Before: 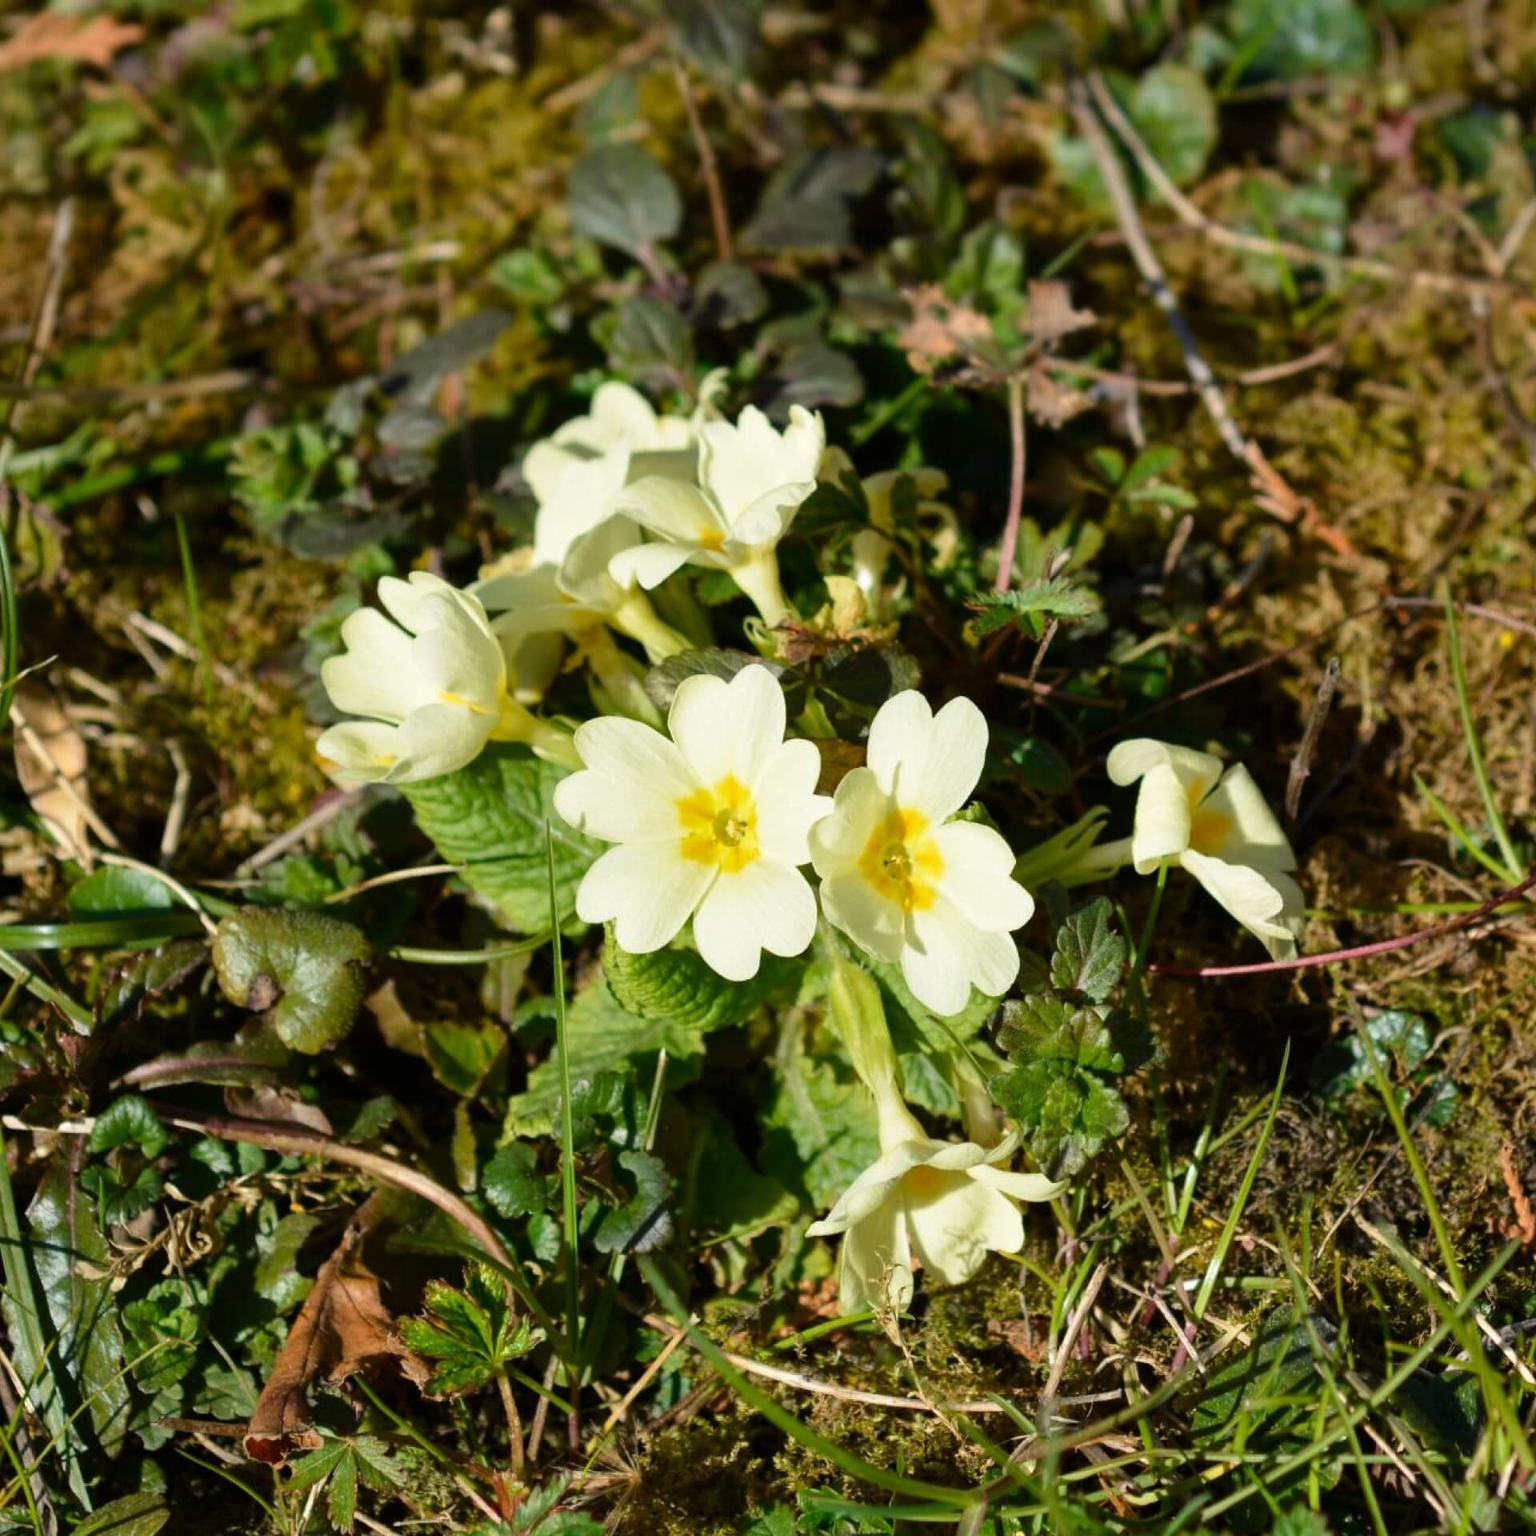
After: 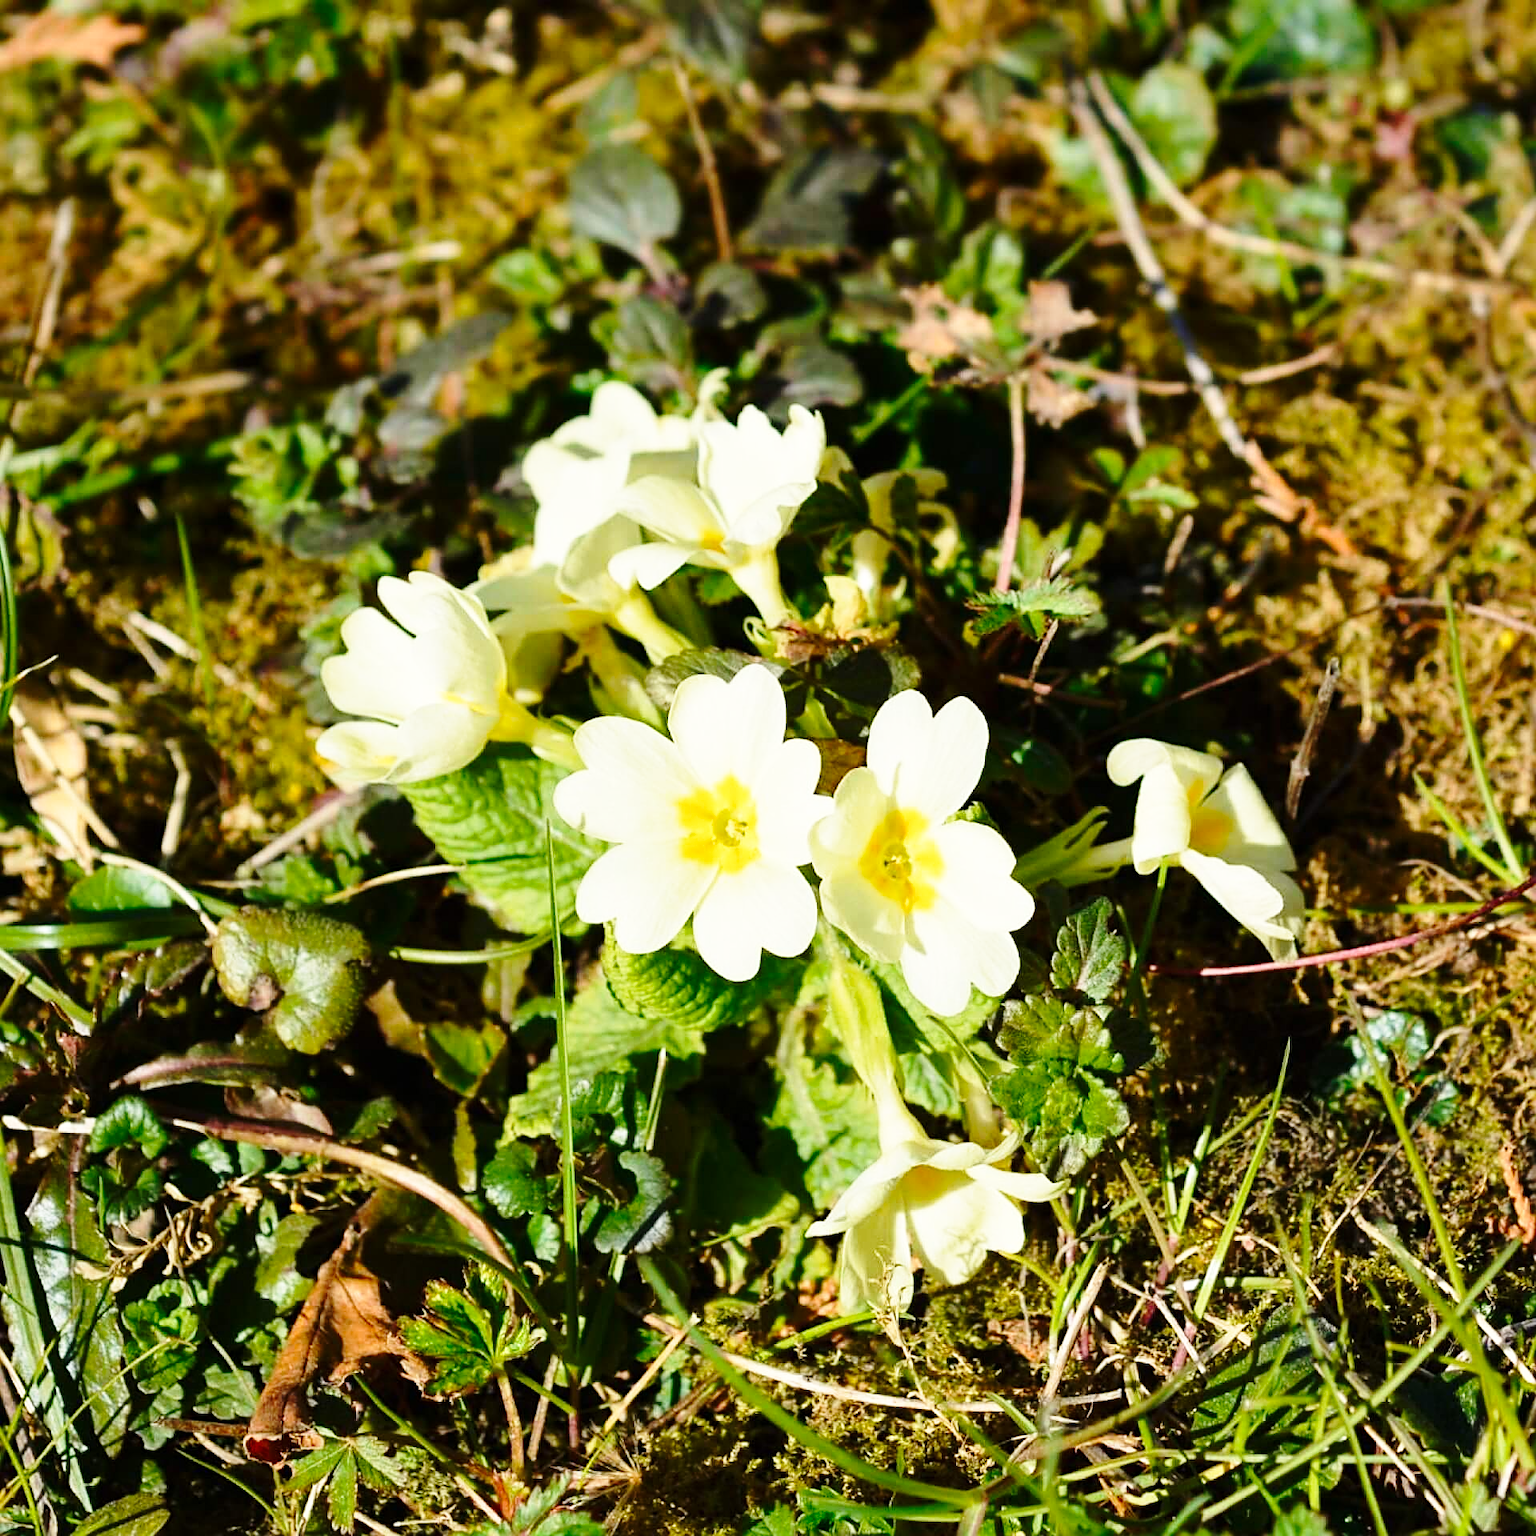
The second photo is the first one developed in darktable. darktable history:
contrast brightness saturation: contrast 0.084, saturation 0.021
base curve: curves: ch0 [(0, 0) (0.028, 0.03) (0.121, 0.232) (0.46, 0.748) (0.859, 0.968) (1, 1)], preserve colors none
sharpen: amount 0.588
